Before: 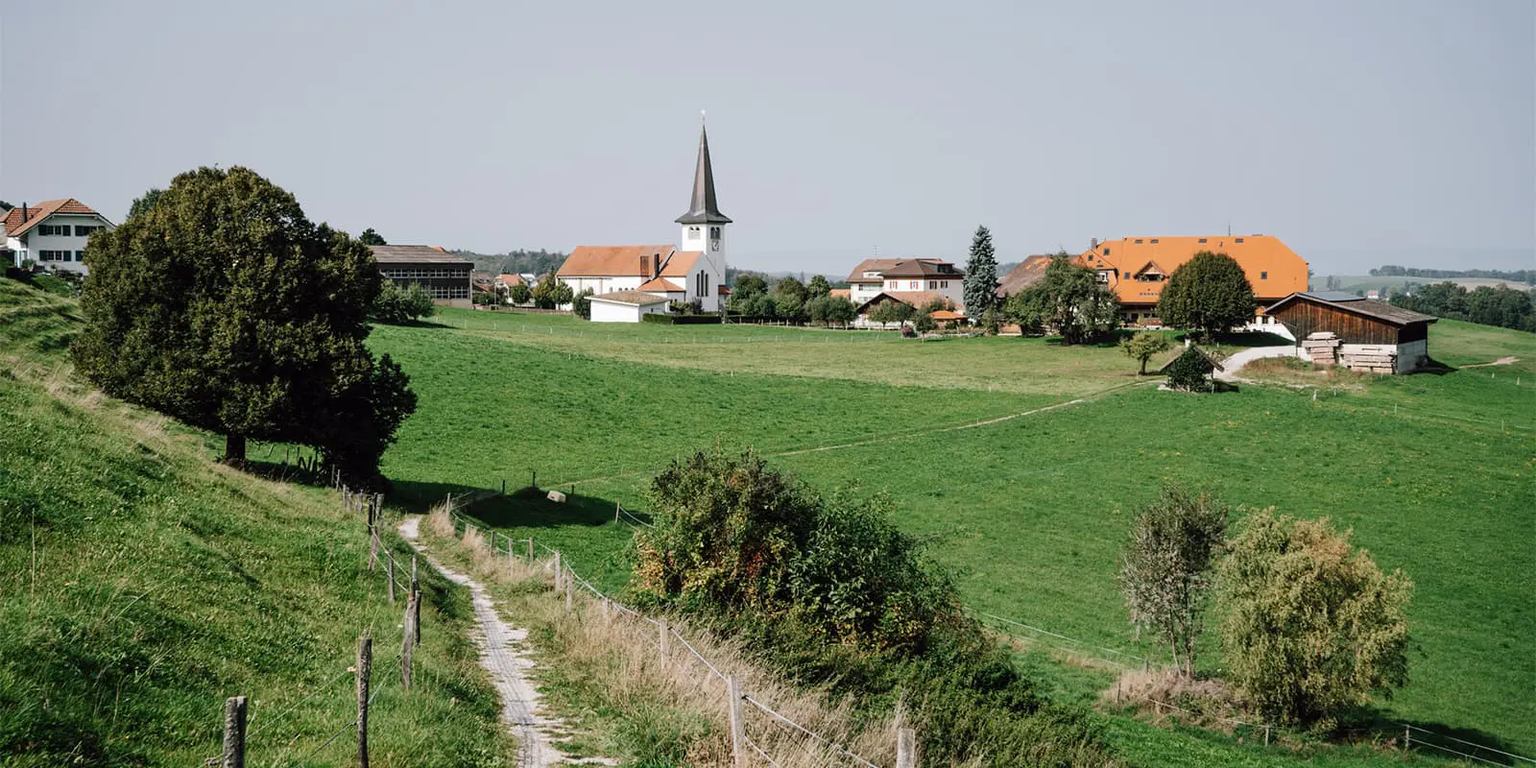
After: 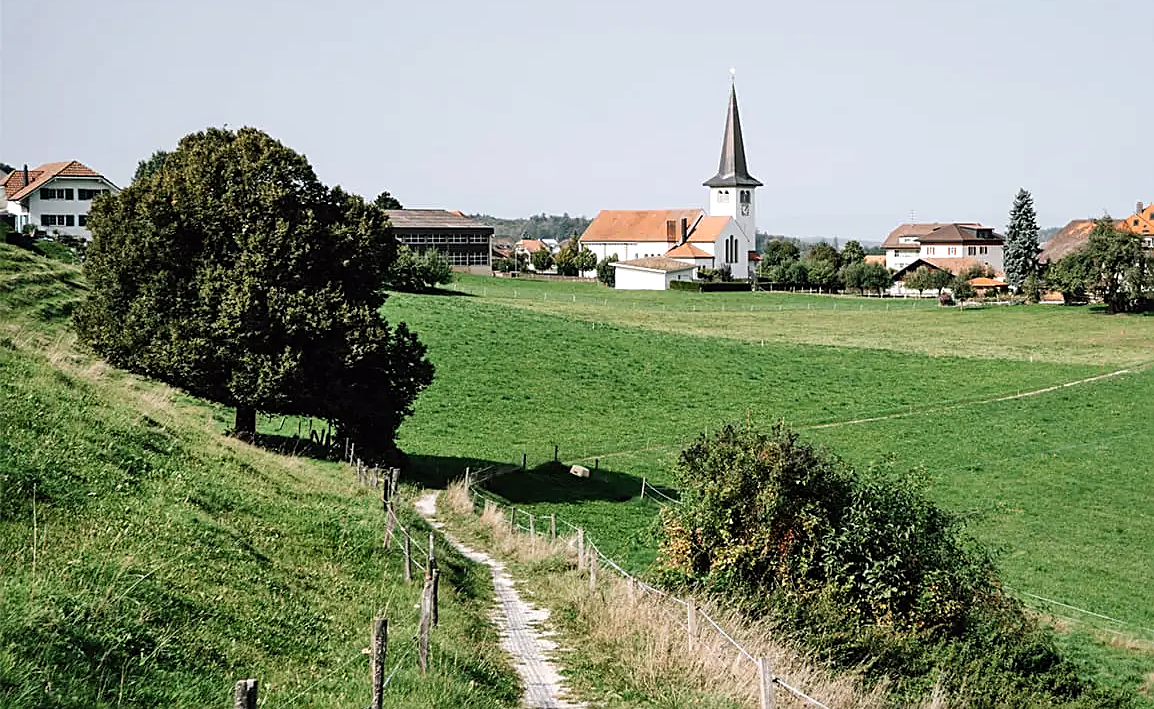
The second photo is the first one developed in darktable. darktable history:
tone equalizer: -8 EV -0.447 EV, -7 EV -0.4 EV, -6 EV -0.367 EV, -5 EV -0.215 EV, -3 EV 0.201 EV, -2 EV 0.337 EV, -1 EV 0.376 EV, +0 EV 0.409 EV, mask exposure compensation -0.489 EV
crop: top 5.78%, right 27.848%, bottom 5.587%
shadows and highlights: shadows 73.38, highlights -24.61, soften with gaussian
sharpen: on, module defaults
